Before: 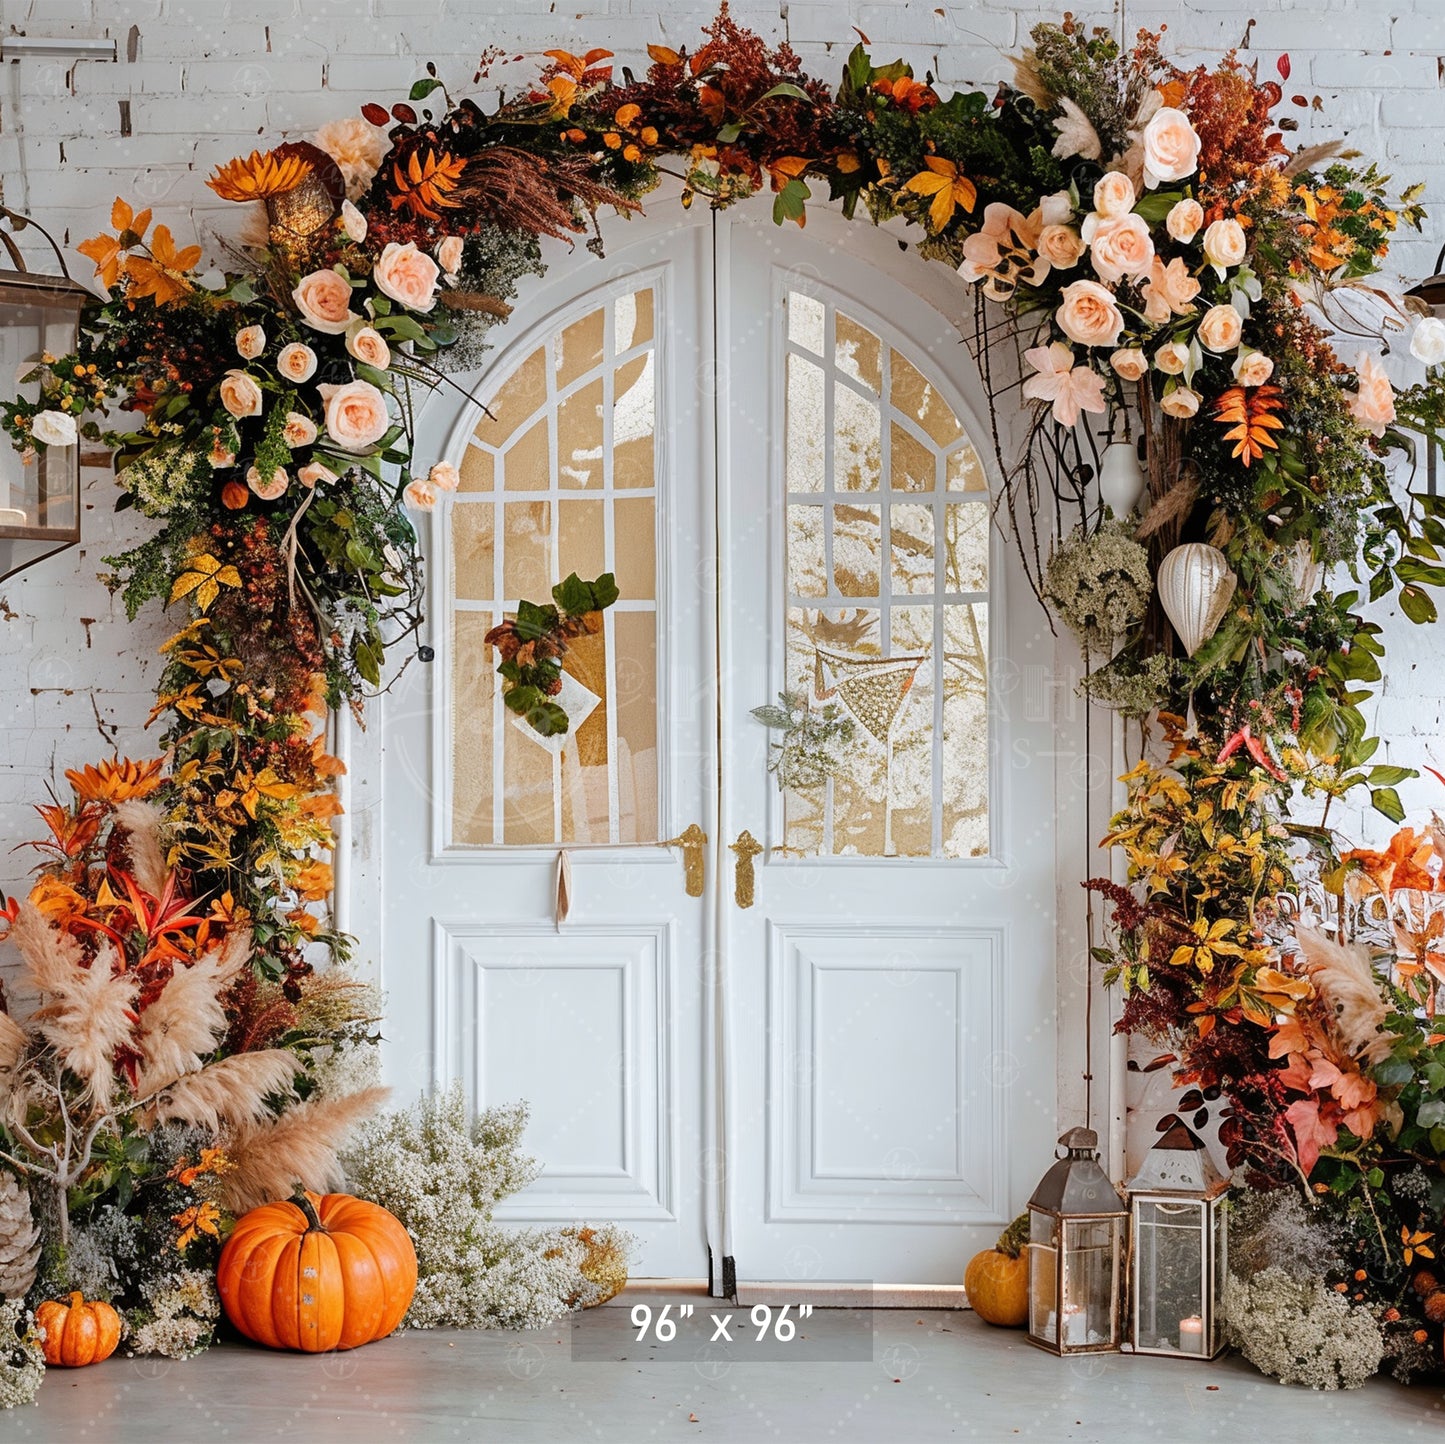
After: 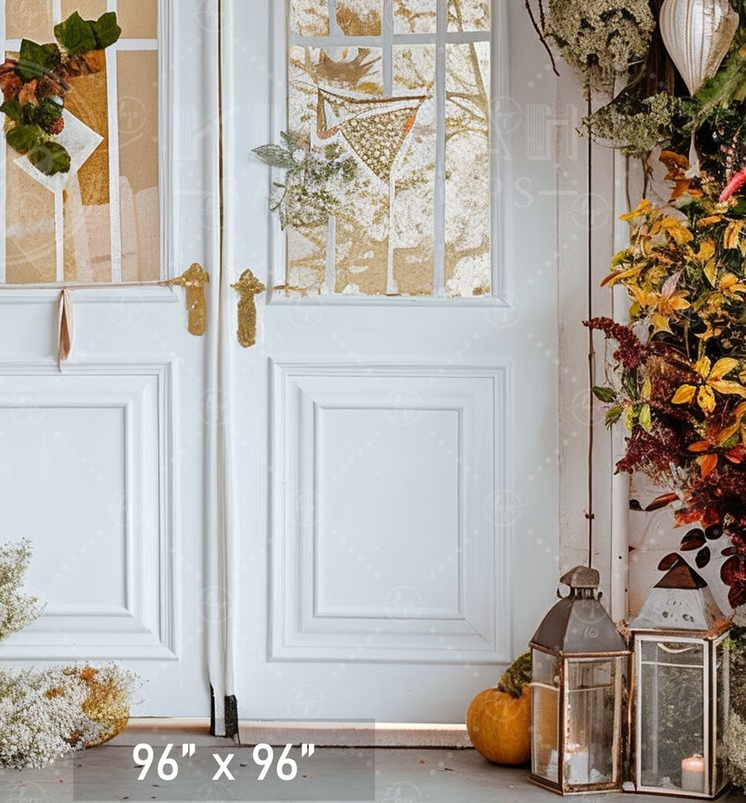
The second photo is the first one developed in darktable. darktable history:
crop: left 34.521%, top 38.869%, right 13.794%, bottom 5.485%
exposure: compensate exposure bias true, compensate highlight preservation false
